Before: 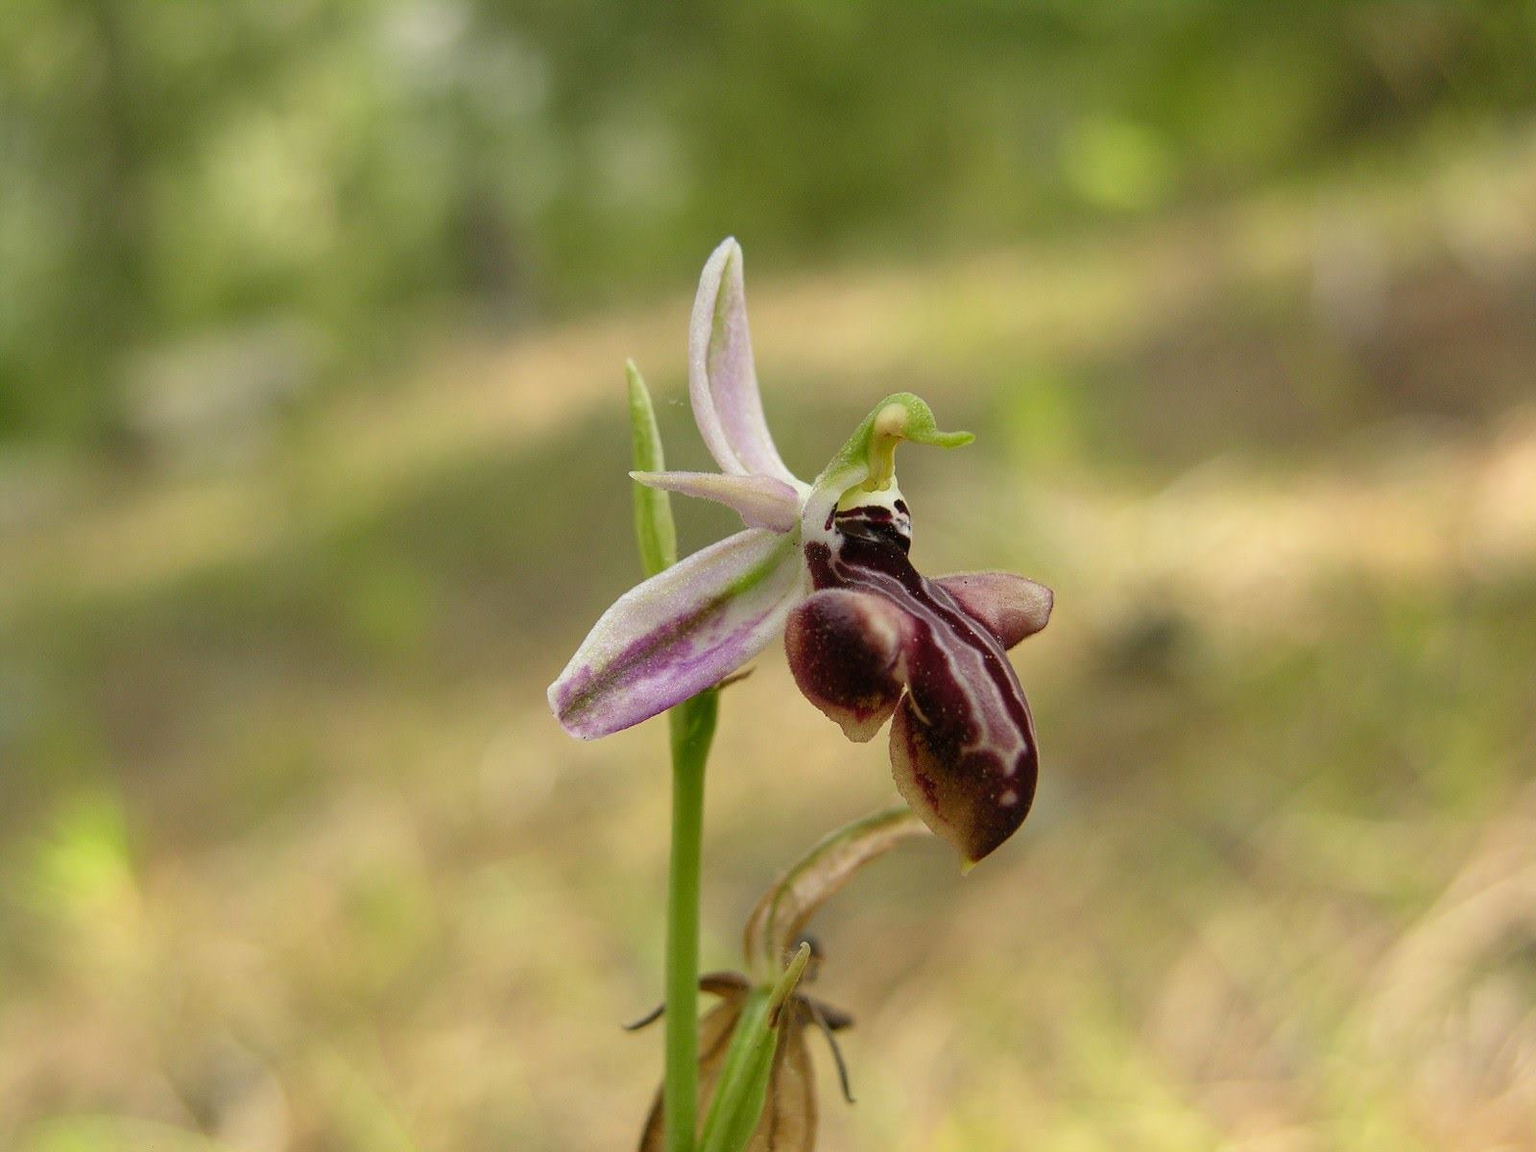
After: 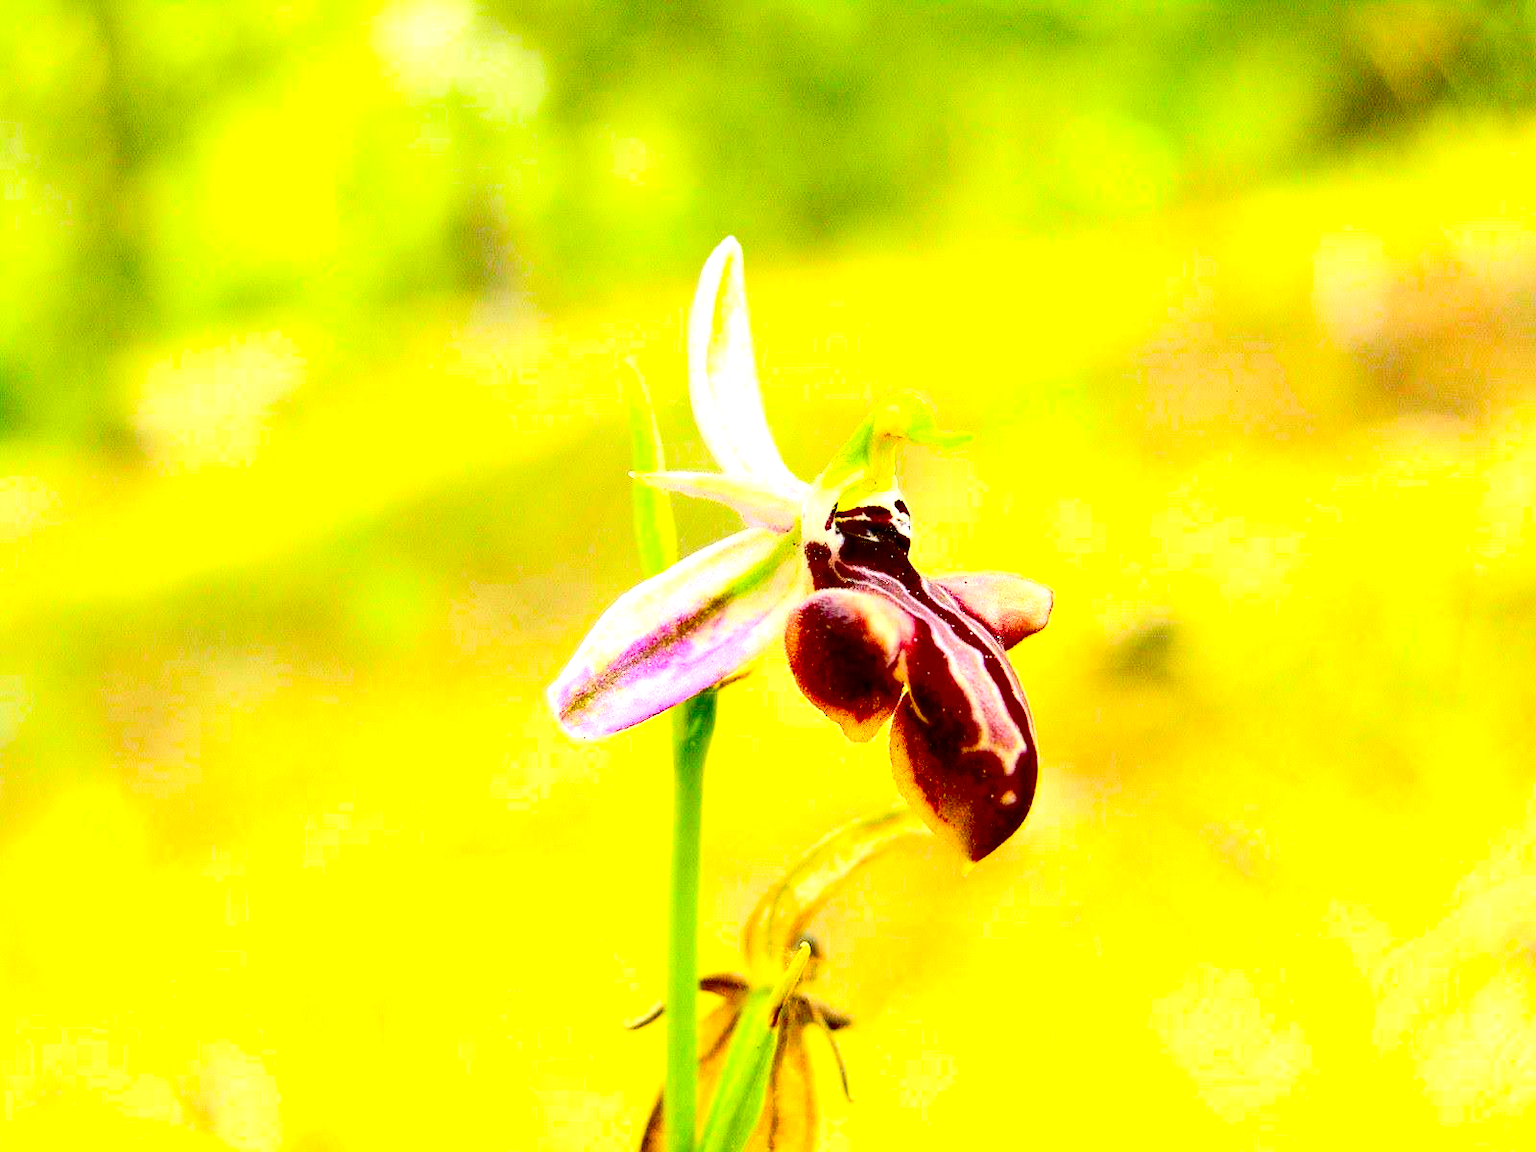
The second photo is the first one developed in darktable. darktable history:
contrast brightness saturation: contrast 0.26, brightness 0.02, saturation 0.87
color contrast: green-magenta contrast 0.8, blue-yellow contrast 1.1, unbound 0
exposure: black level correction 0.016, exposure 1.774 EV, compensate highlight preservation false
